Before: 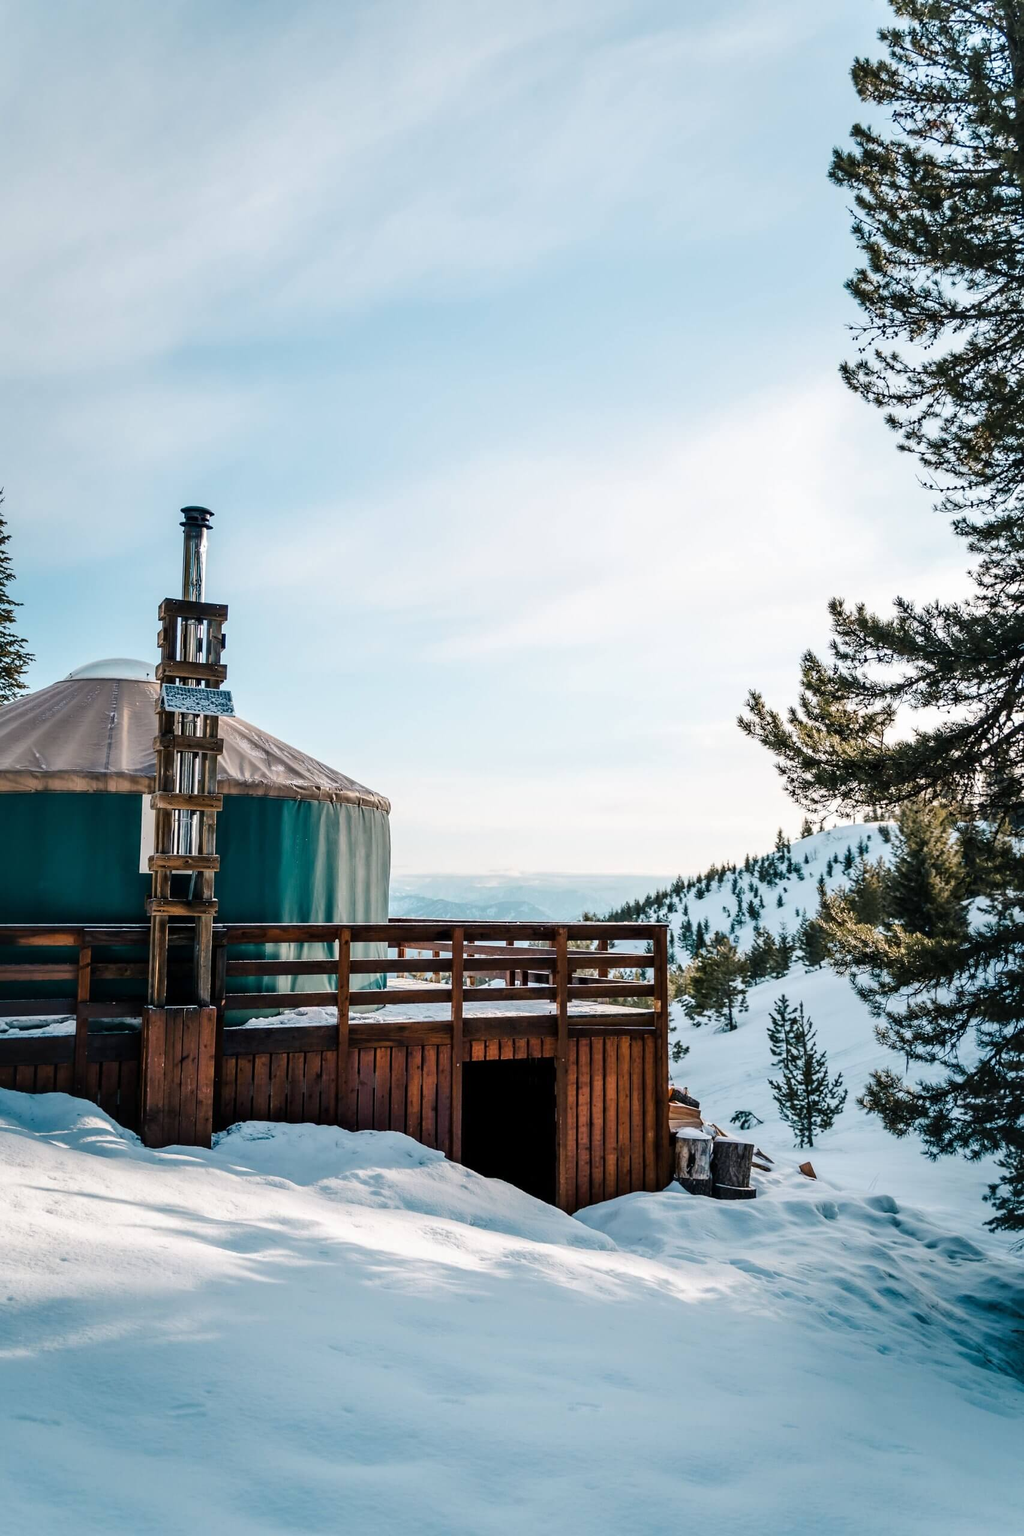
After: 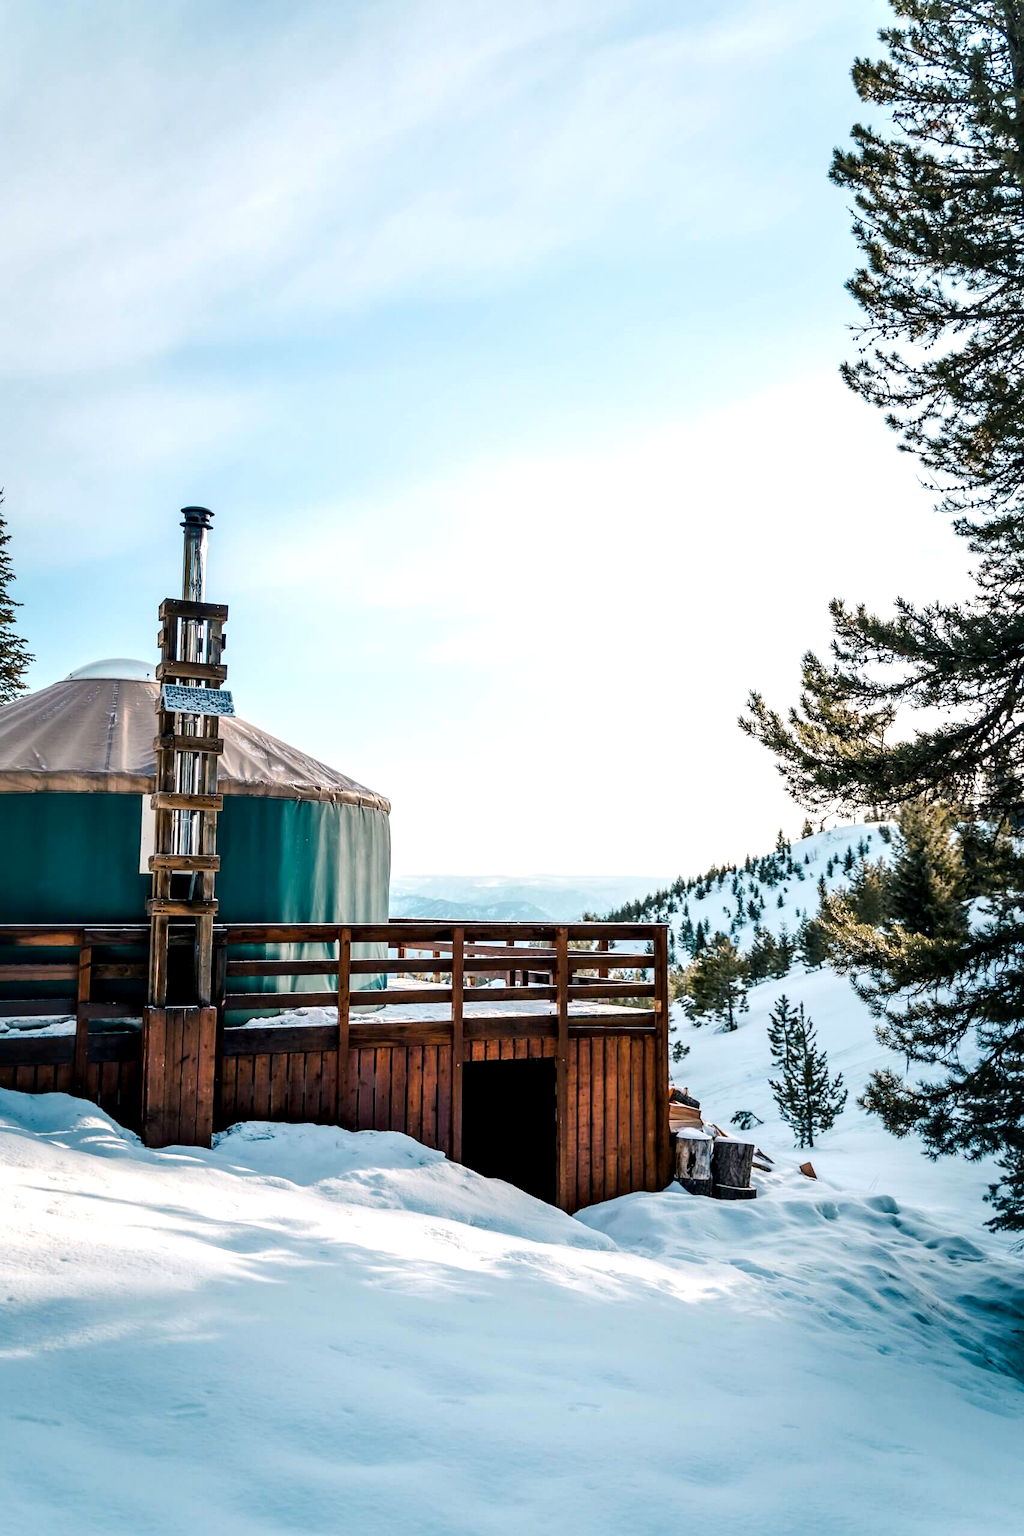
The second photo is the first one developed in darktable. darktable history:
exposure: black level correction 0.003, exposure 0.385 EV, compensate highlight preservation false
